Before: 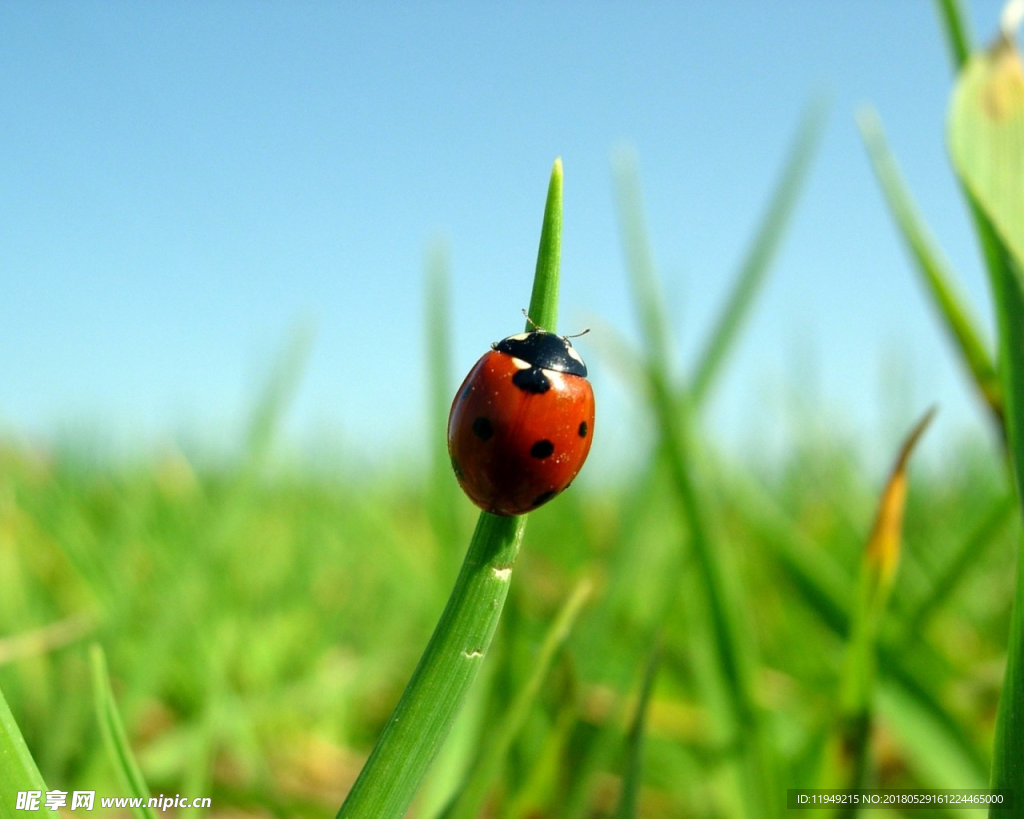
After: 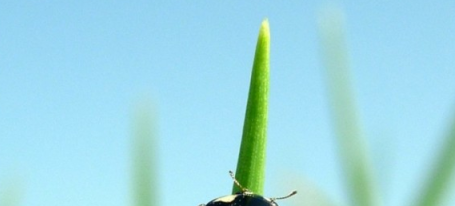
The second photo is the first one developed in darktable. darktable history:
crop: left 28.646%, top 16.876%, right 26.853%, bottom 57.963%
